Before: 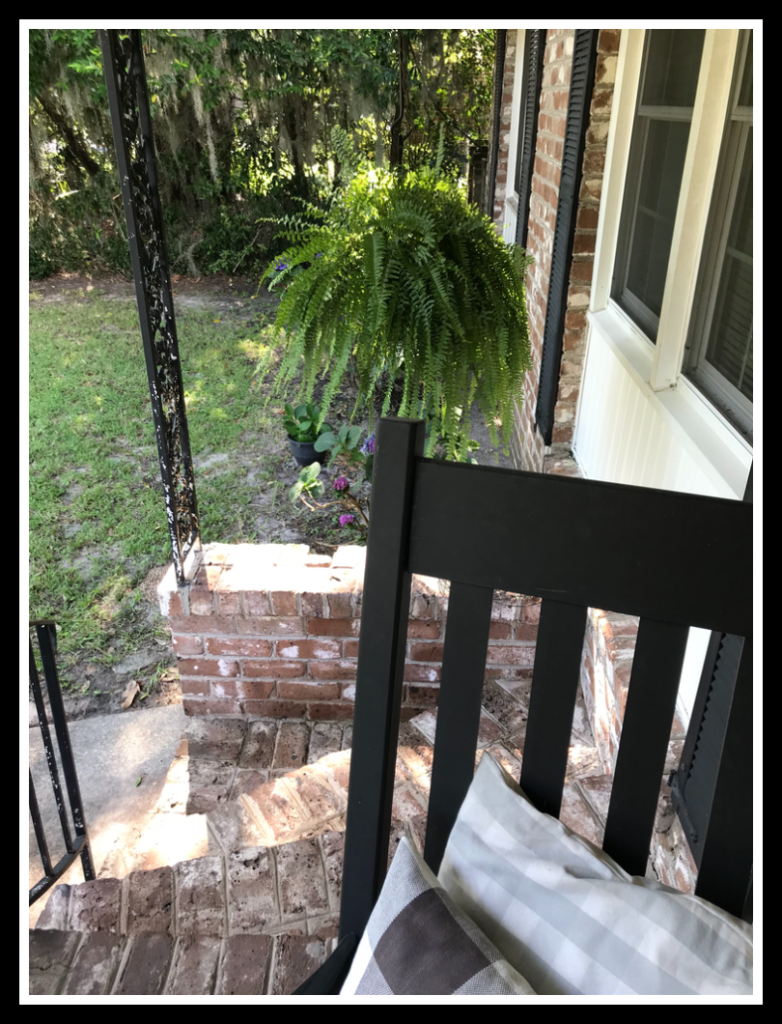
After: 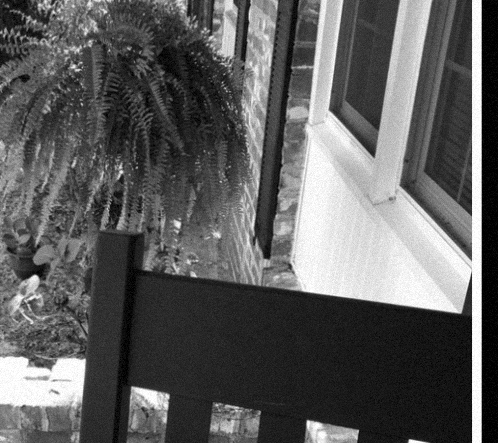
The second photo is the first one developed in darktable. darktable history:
crop: left 36.005%, top 18.293%, right 0.31%, bottom 38.444%
monochrome: a -11.7, b 1.62, size 0.5, highlights 0.38
grain: mid-tones bias 0%
